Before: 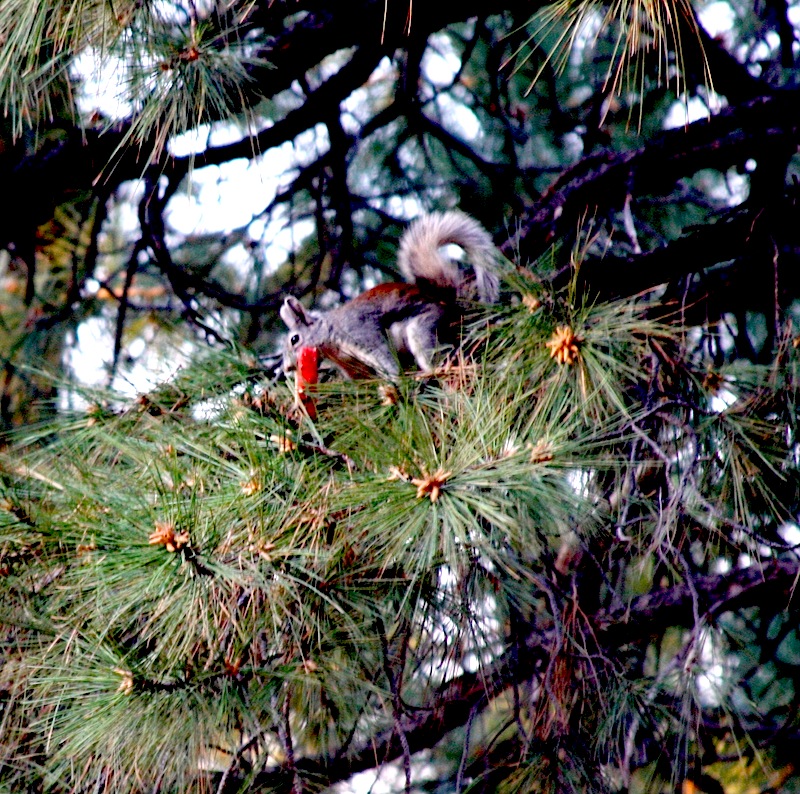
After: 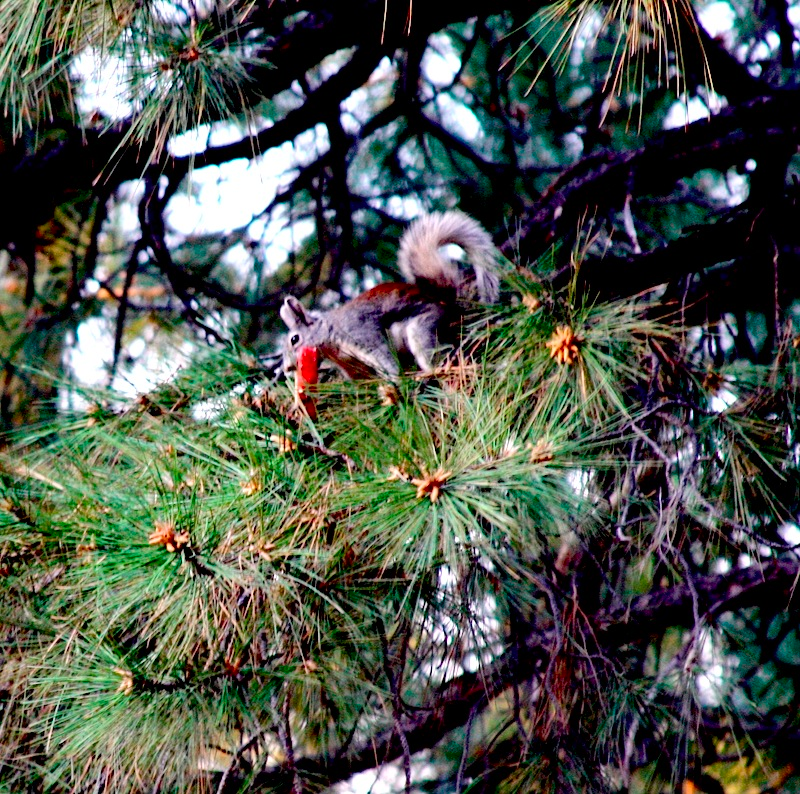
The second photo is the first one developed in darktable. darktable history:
tone curve: curves: ch0 [(0, 0) (0.183, 0.152) (0.571, 0.594) (1, 1)]; ch1 [(0, 0) (0.394, 0.307) (0.5, 0.5) (0.586, 0.597) (0.625, 0.647) (1, 1)]; ch2 [(0, 0) (0.5, 0.5) (0.604, 0.616) (1, 1)], color space Lab, independent channels, preserve colors none
